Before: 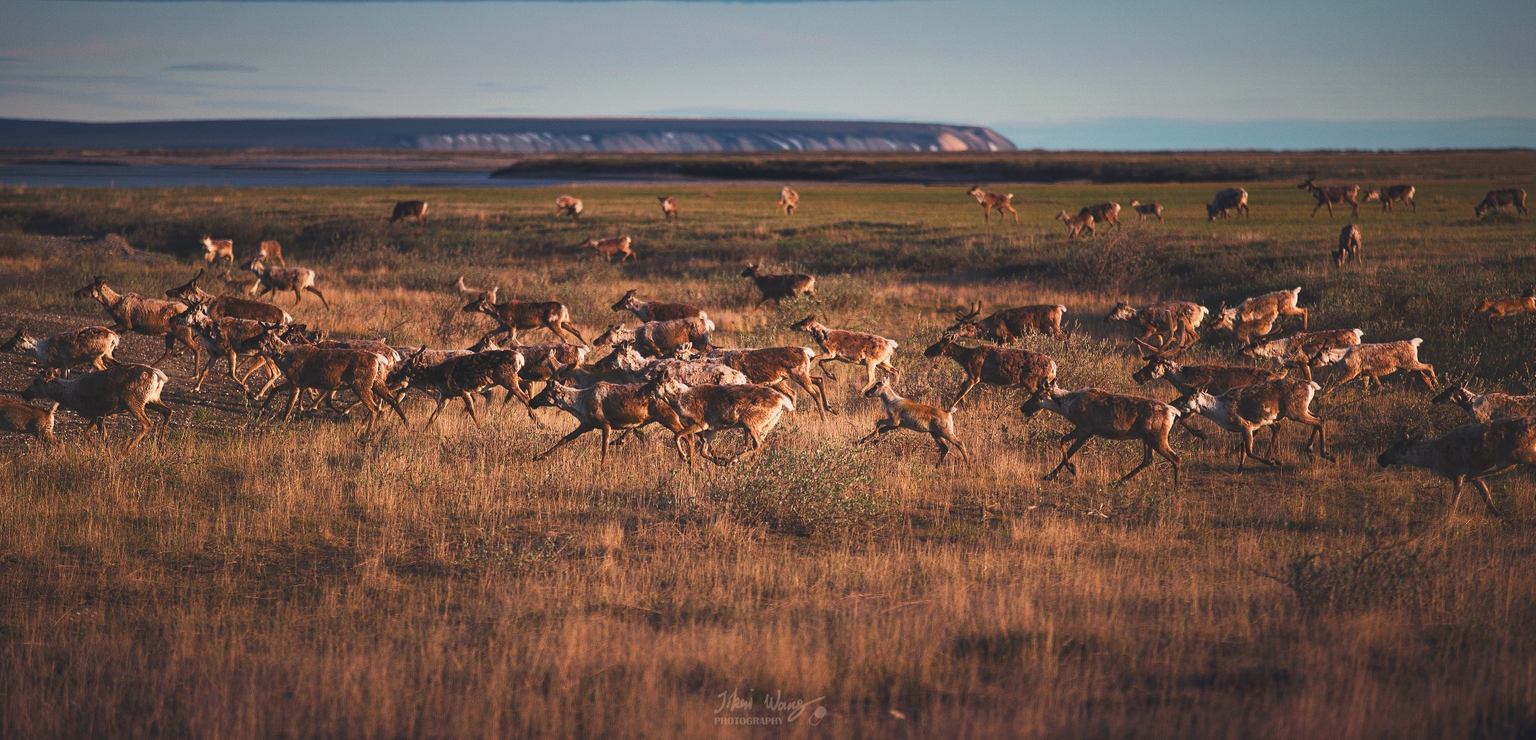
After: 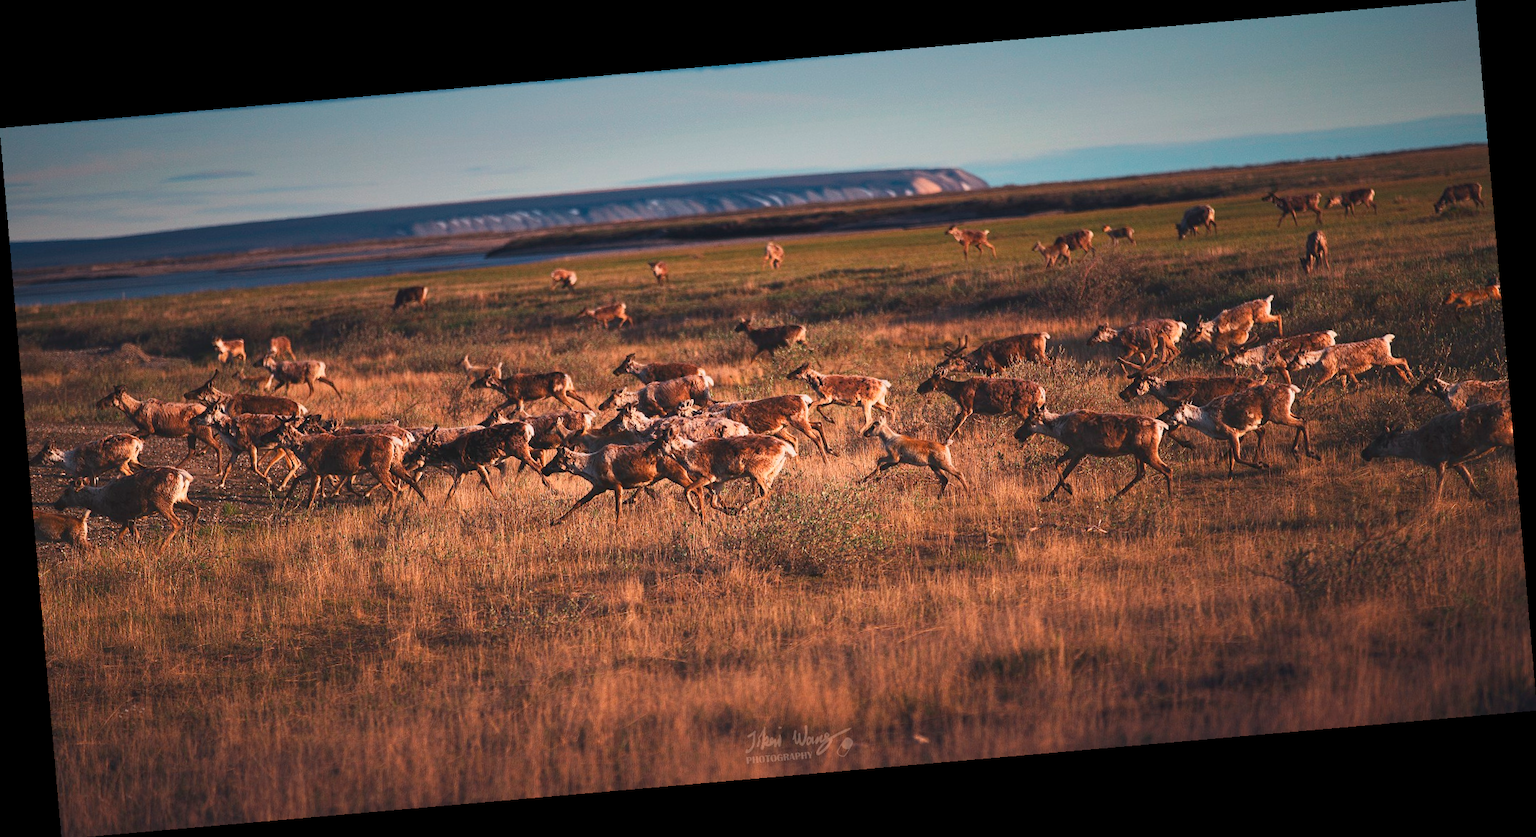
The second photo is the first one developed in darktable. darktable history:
rotate and perspective: rotation -4.98°, automatic cropping off
exposure: compensate highlight preservation false
